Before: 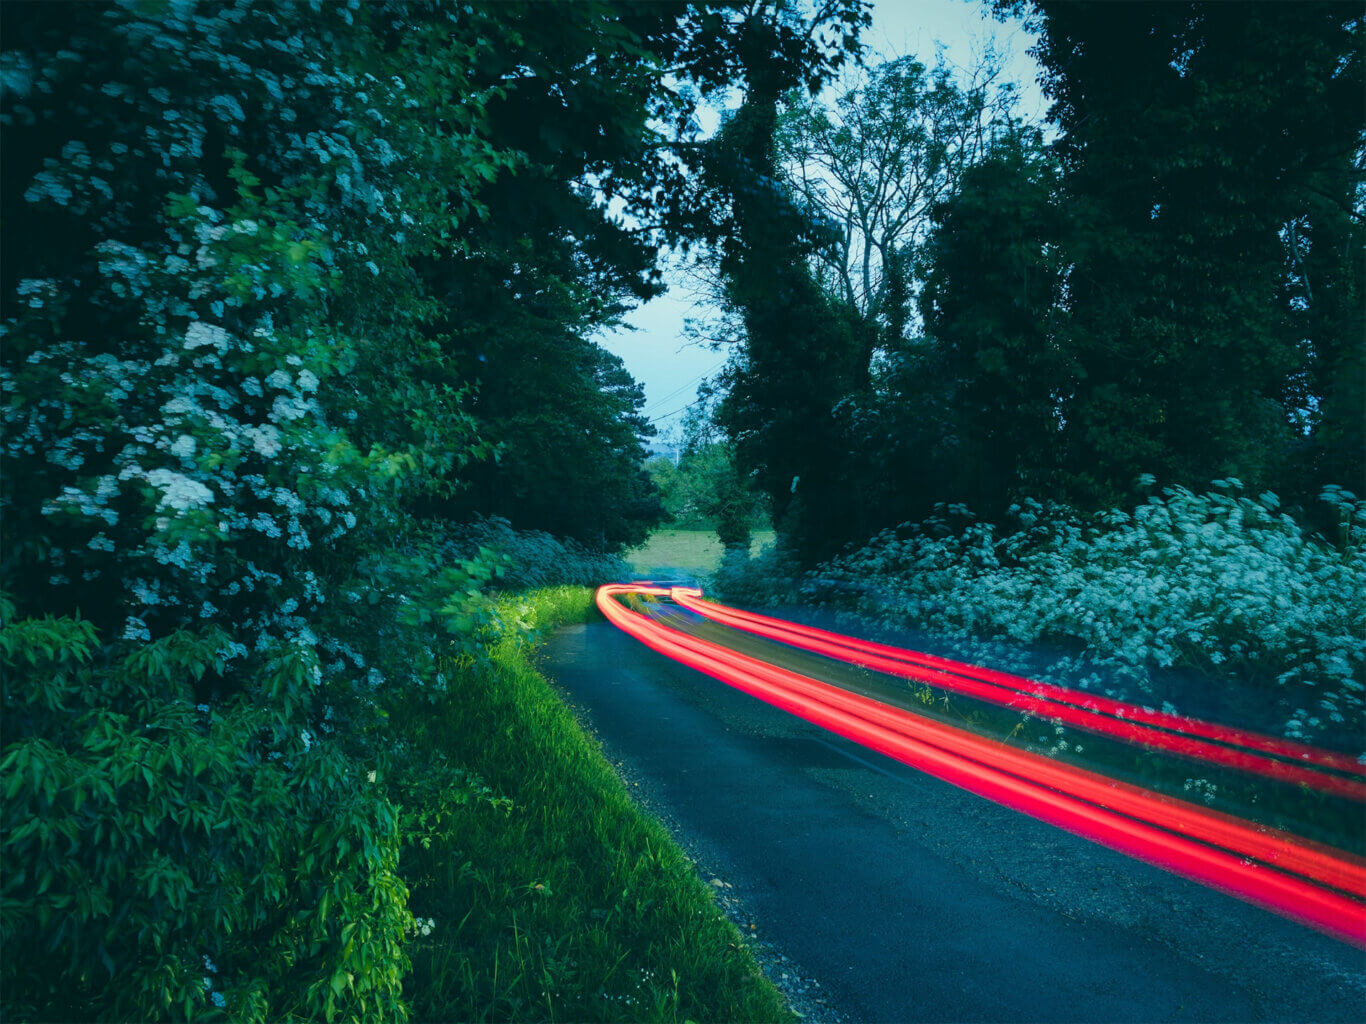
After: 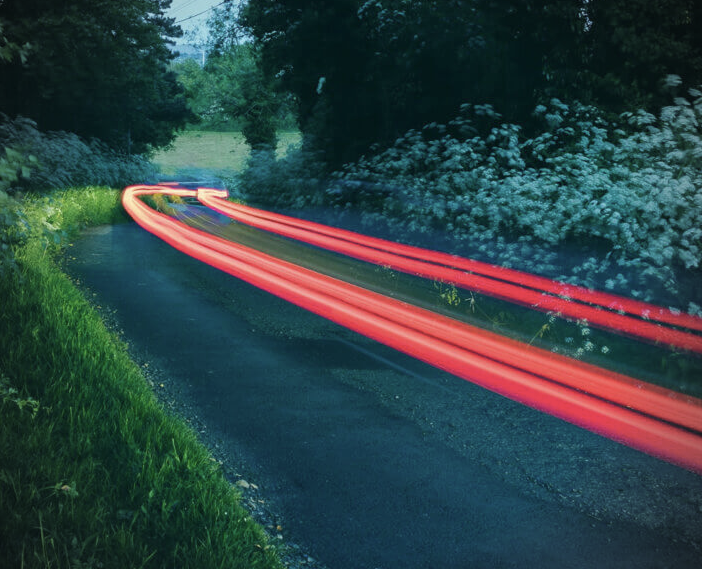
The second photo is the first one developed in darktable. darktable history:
vignetting: unbound false
crop: left 34.738%, top 38.982%, right 13.827%, bottom 5.435%
contrast brightness saturation: contrast 0.063, brightness -0.014, saturation -0.223
